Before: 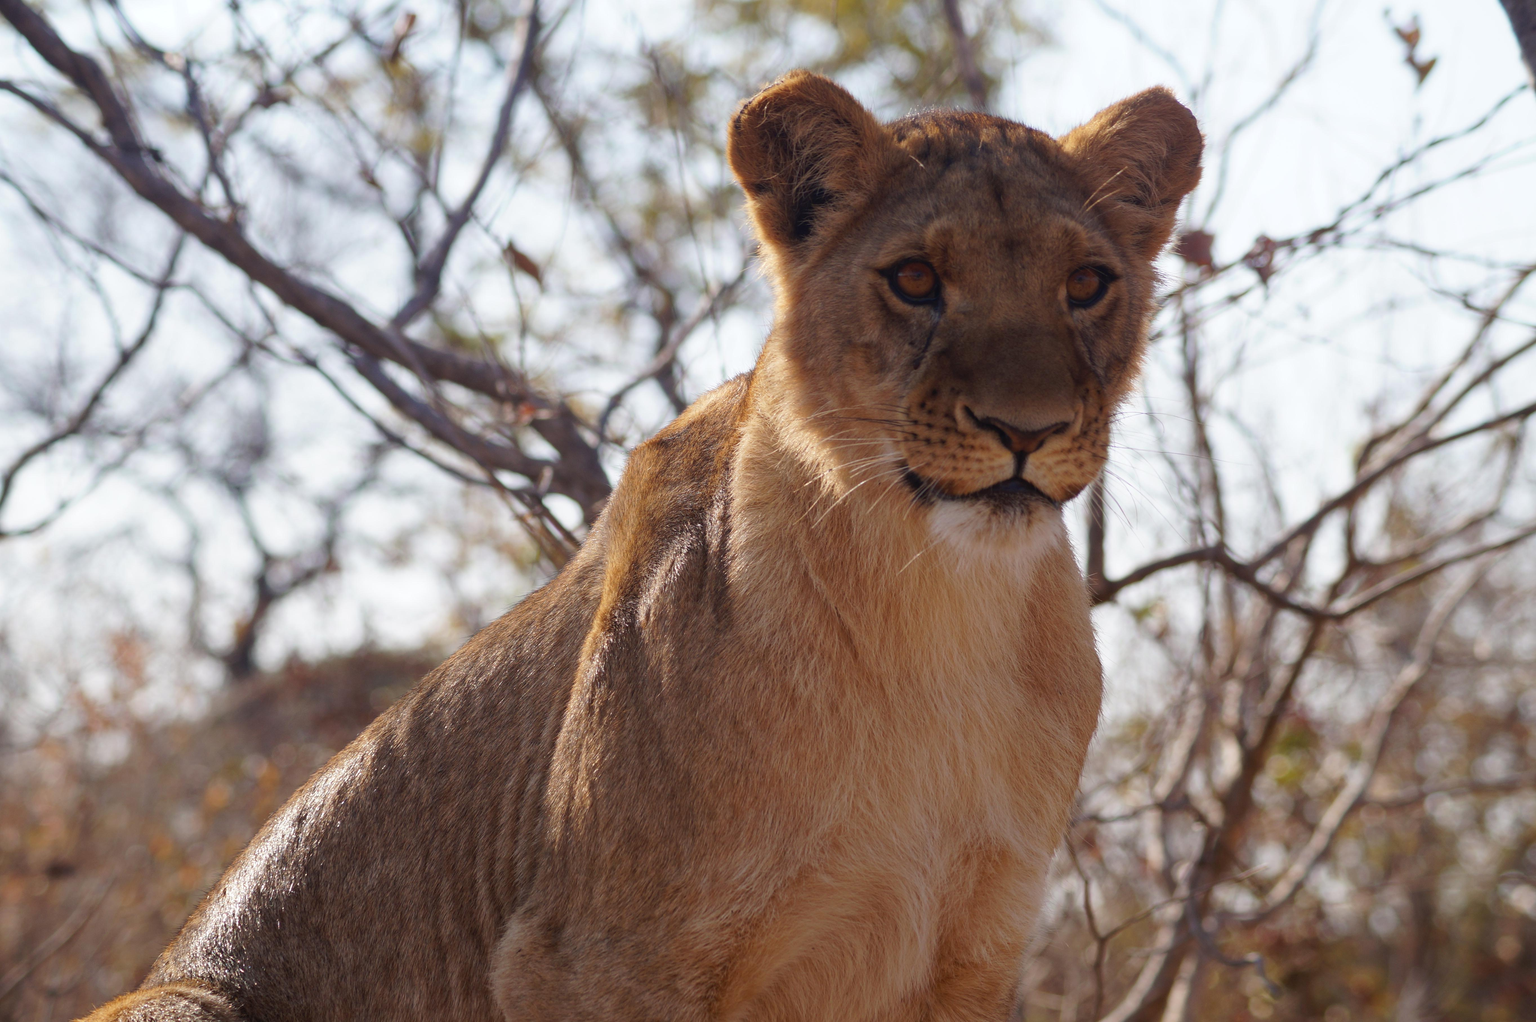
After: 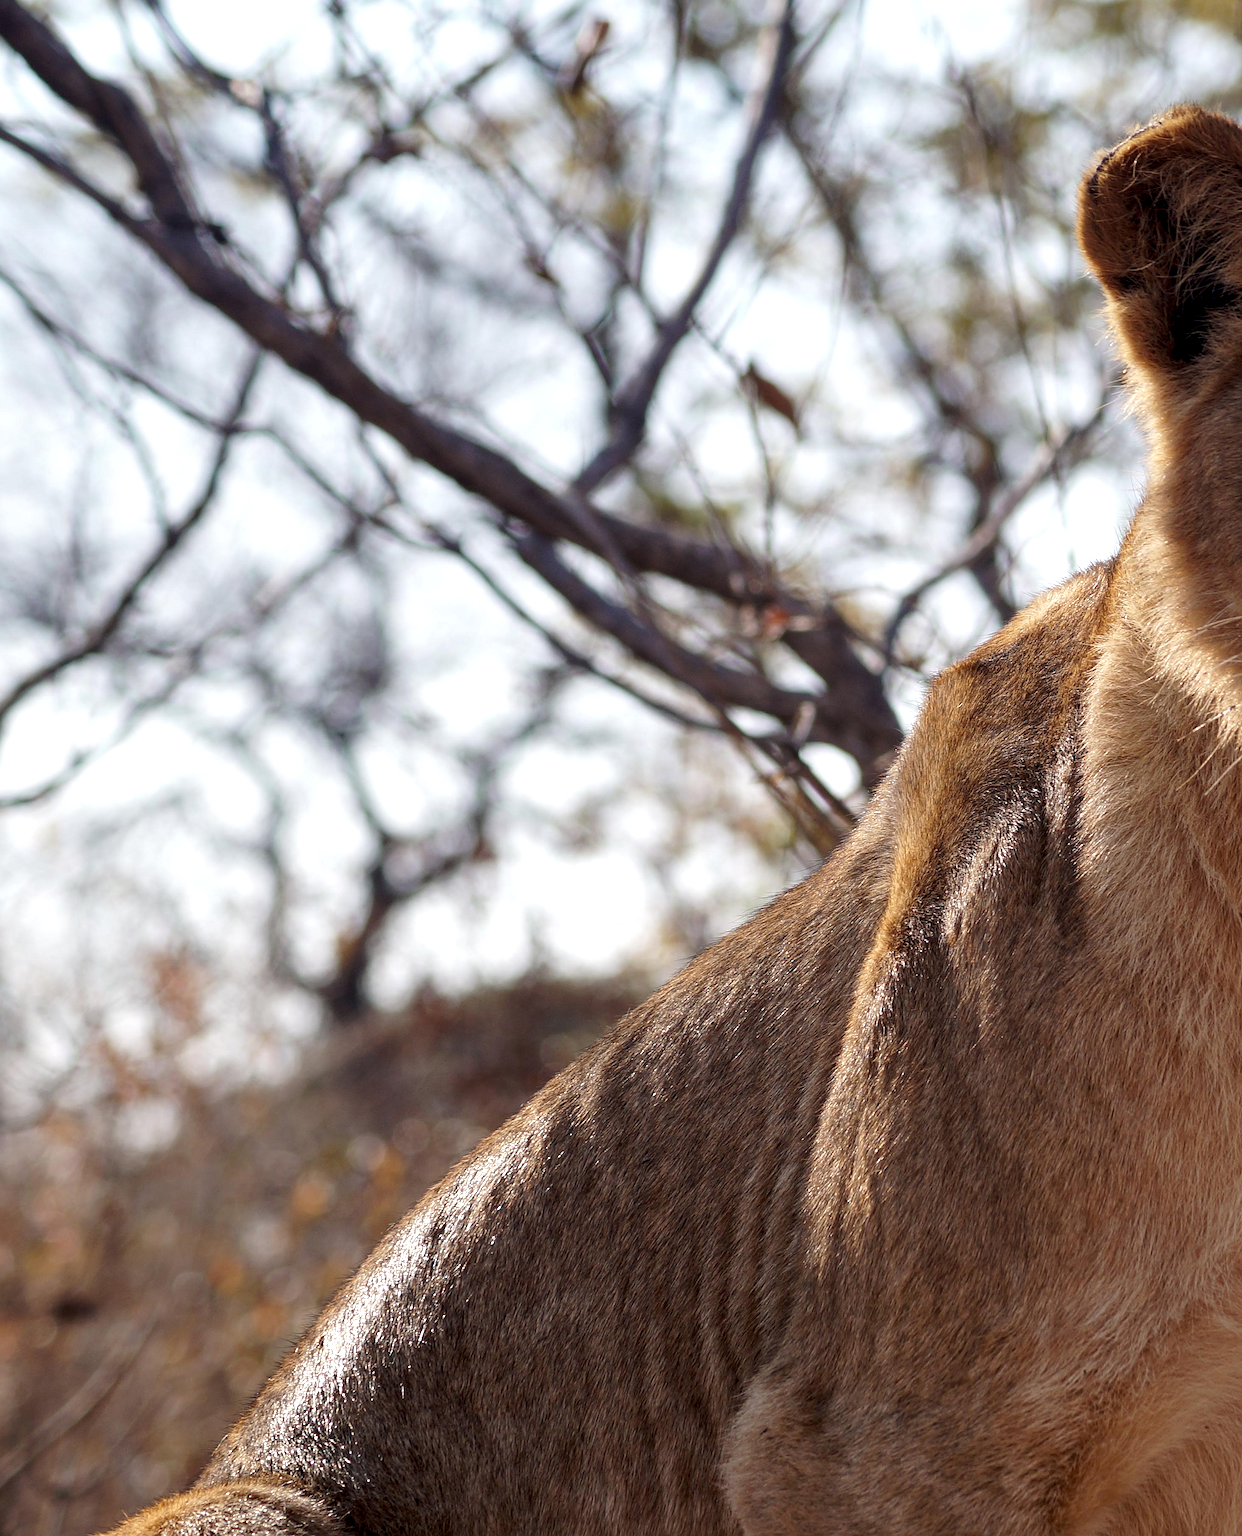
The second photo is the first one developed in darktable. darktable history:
sharpen: on, module defaults
crop: left 0.715%, right 45.502%, bottom 0.086%
local contrast: highlights 134%, shadows 144%, detail 140%, midtone range 0.261
